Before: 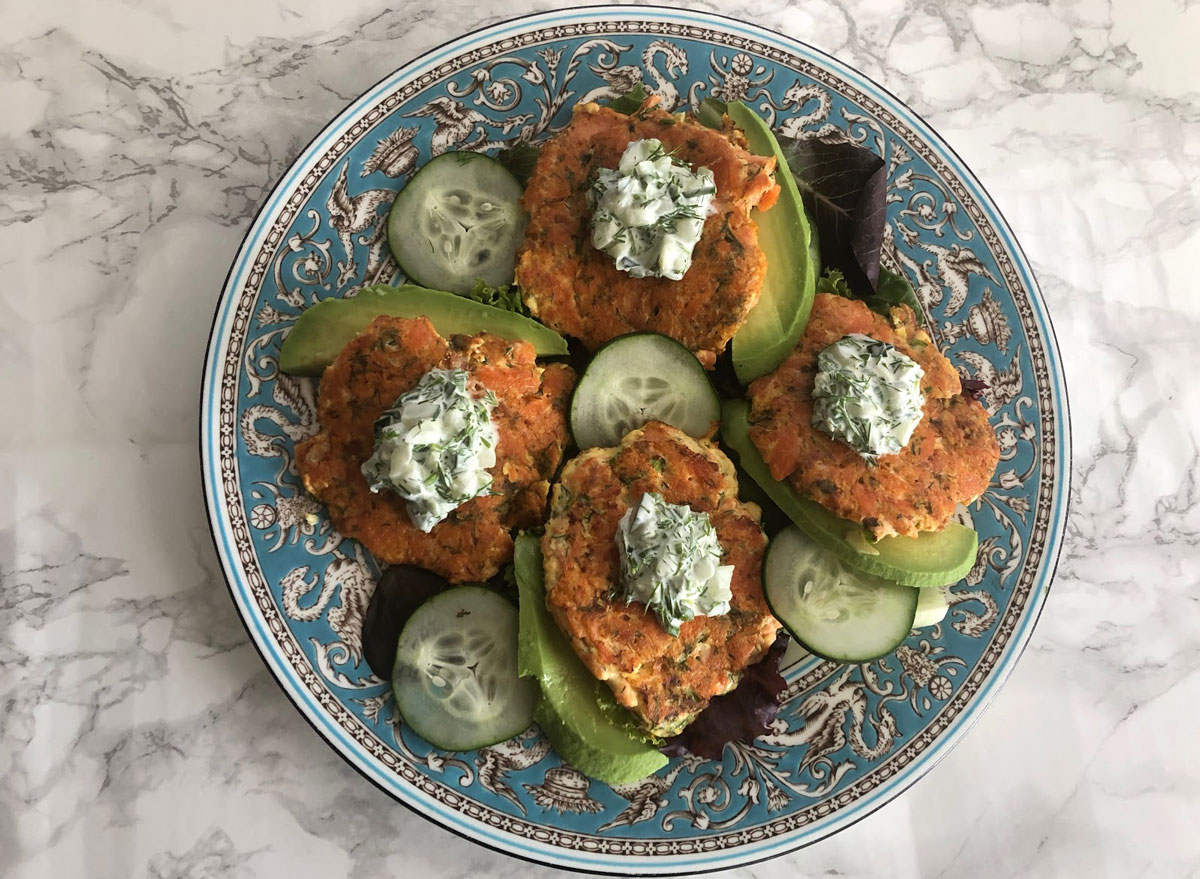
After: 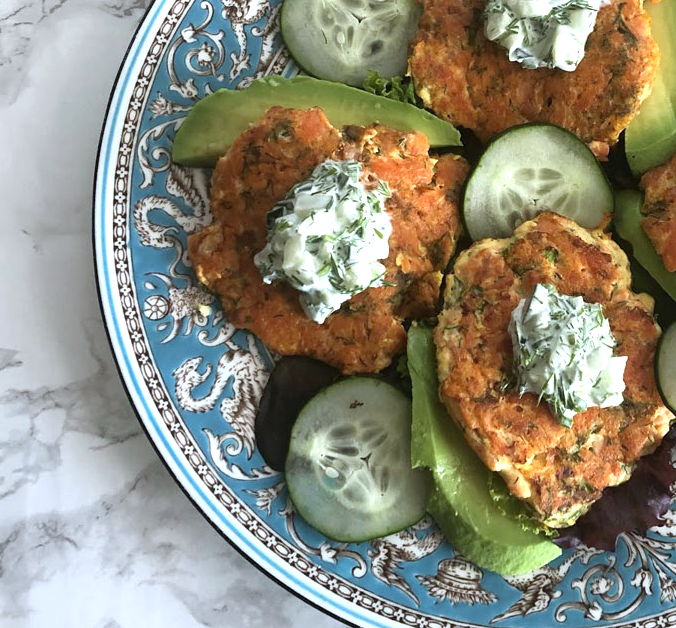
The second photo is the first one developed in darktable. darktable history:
exposure: black level correction 0, exposure 0.7 EV, compensate exposure bias true, compensate highlight preservation false
crop: left 8.966%, top 23.852%, right 34.699%, bottom 4.703%
white balance: red 0.924, blue 1.095
tone equalizer: on, module defaults
